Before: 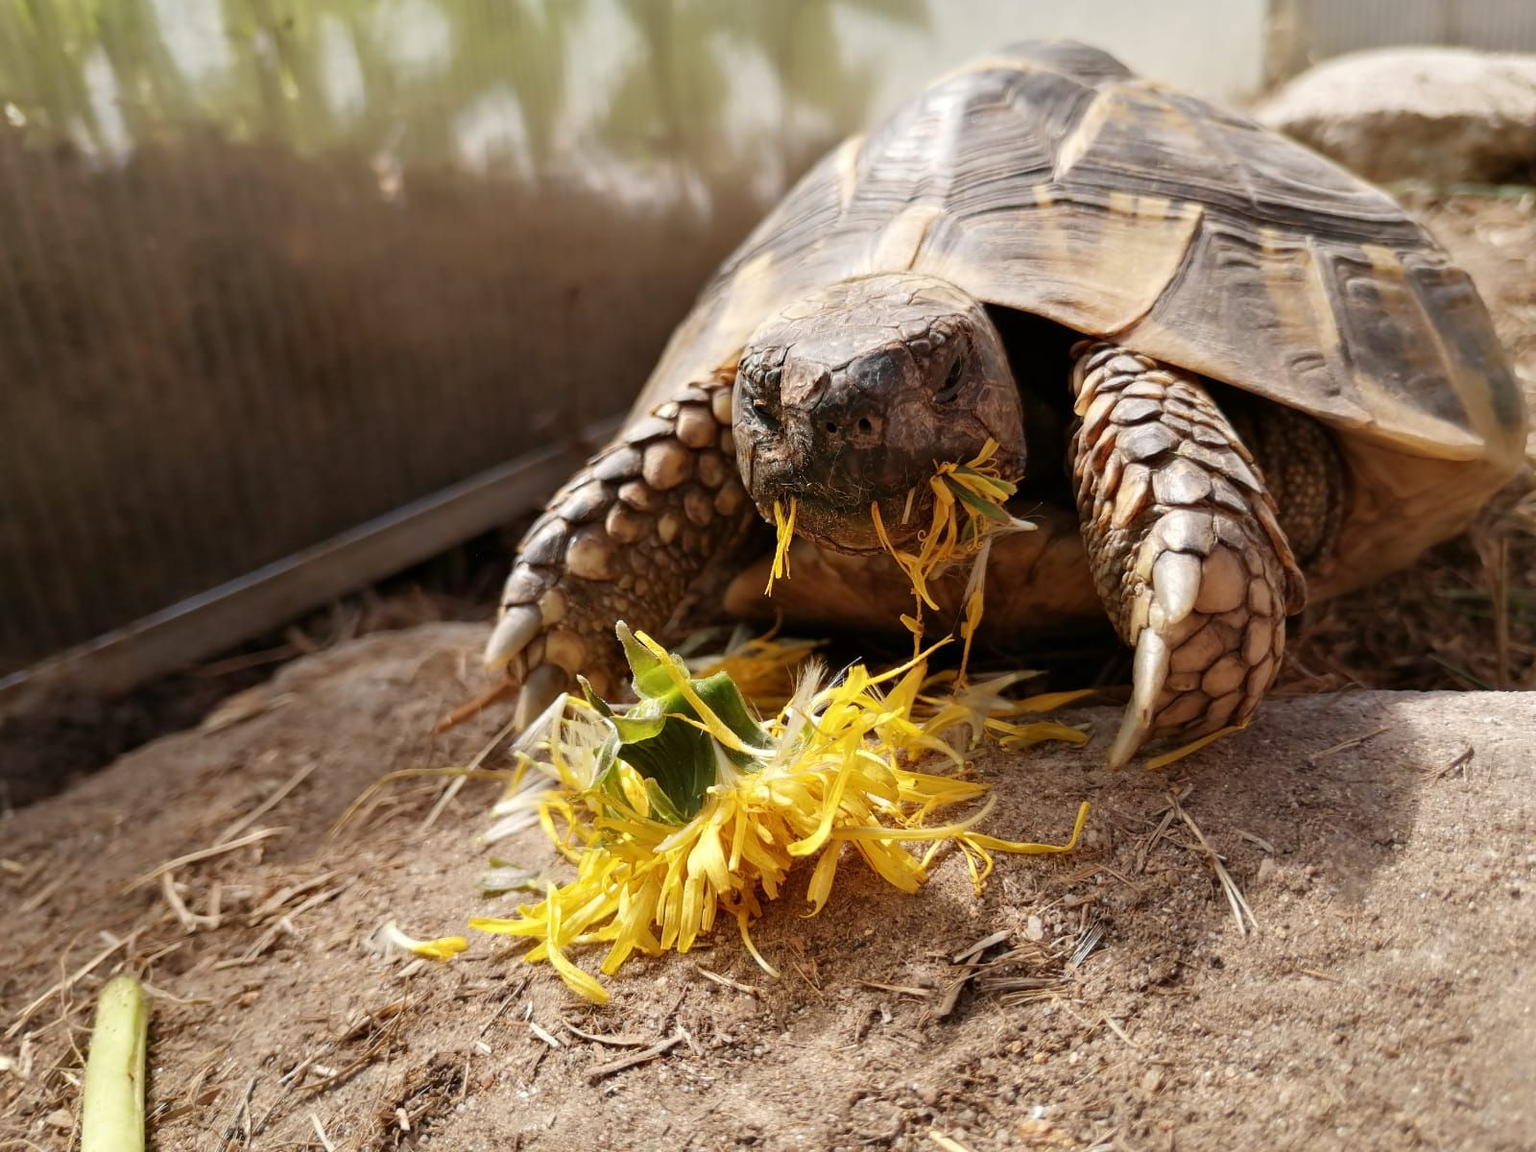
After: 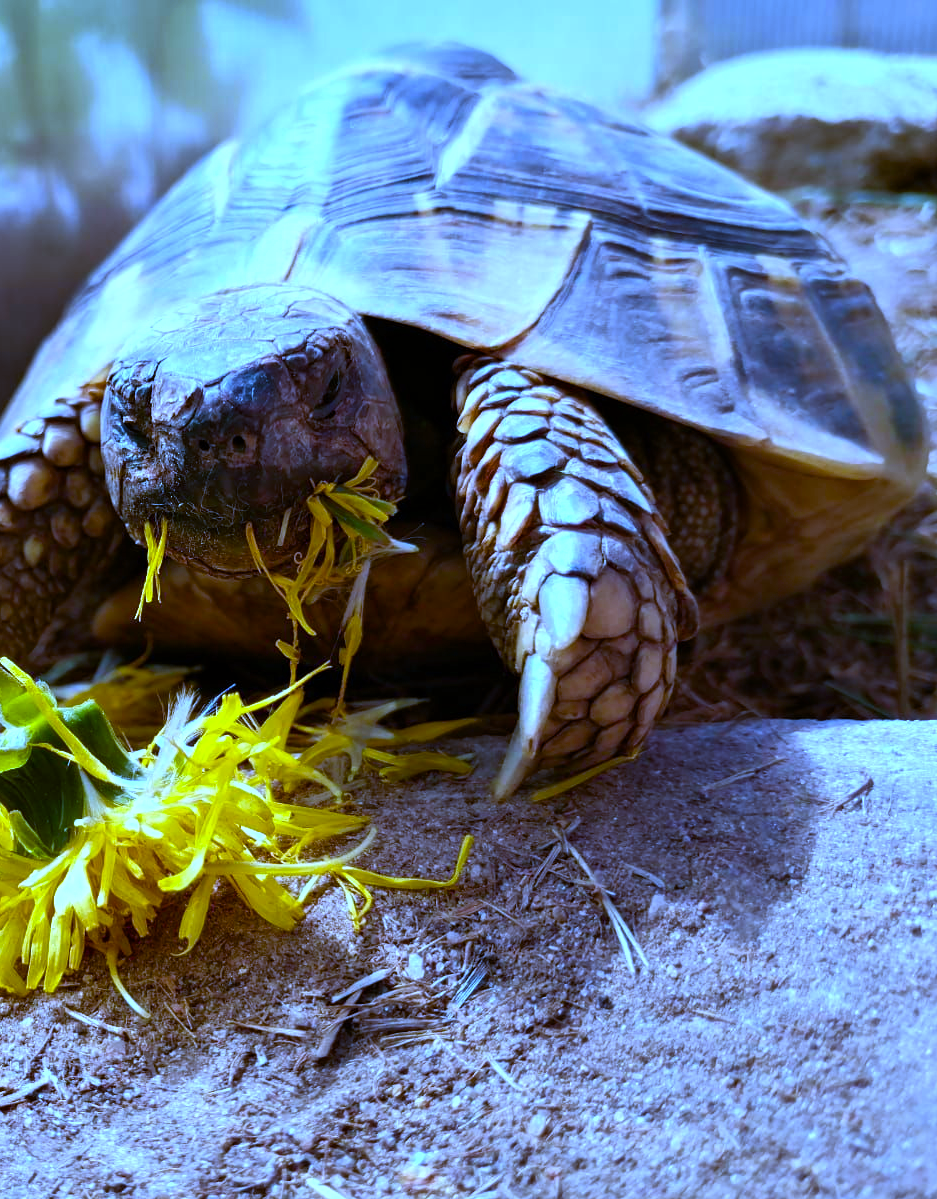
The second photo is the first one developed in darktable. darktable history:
color balance rgb: linear chroma grading › global chroma 9%, perceptual saturation grading › global saturation 36%, perceptual saturation grading › shadows 35%, perceptual brilliance grading › global brilliance 15%, perceptual brilliance grading › shadows -35%, global vibrance 15%
white balance: red 0.766, blue 1.537
crop: left 41.402%
